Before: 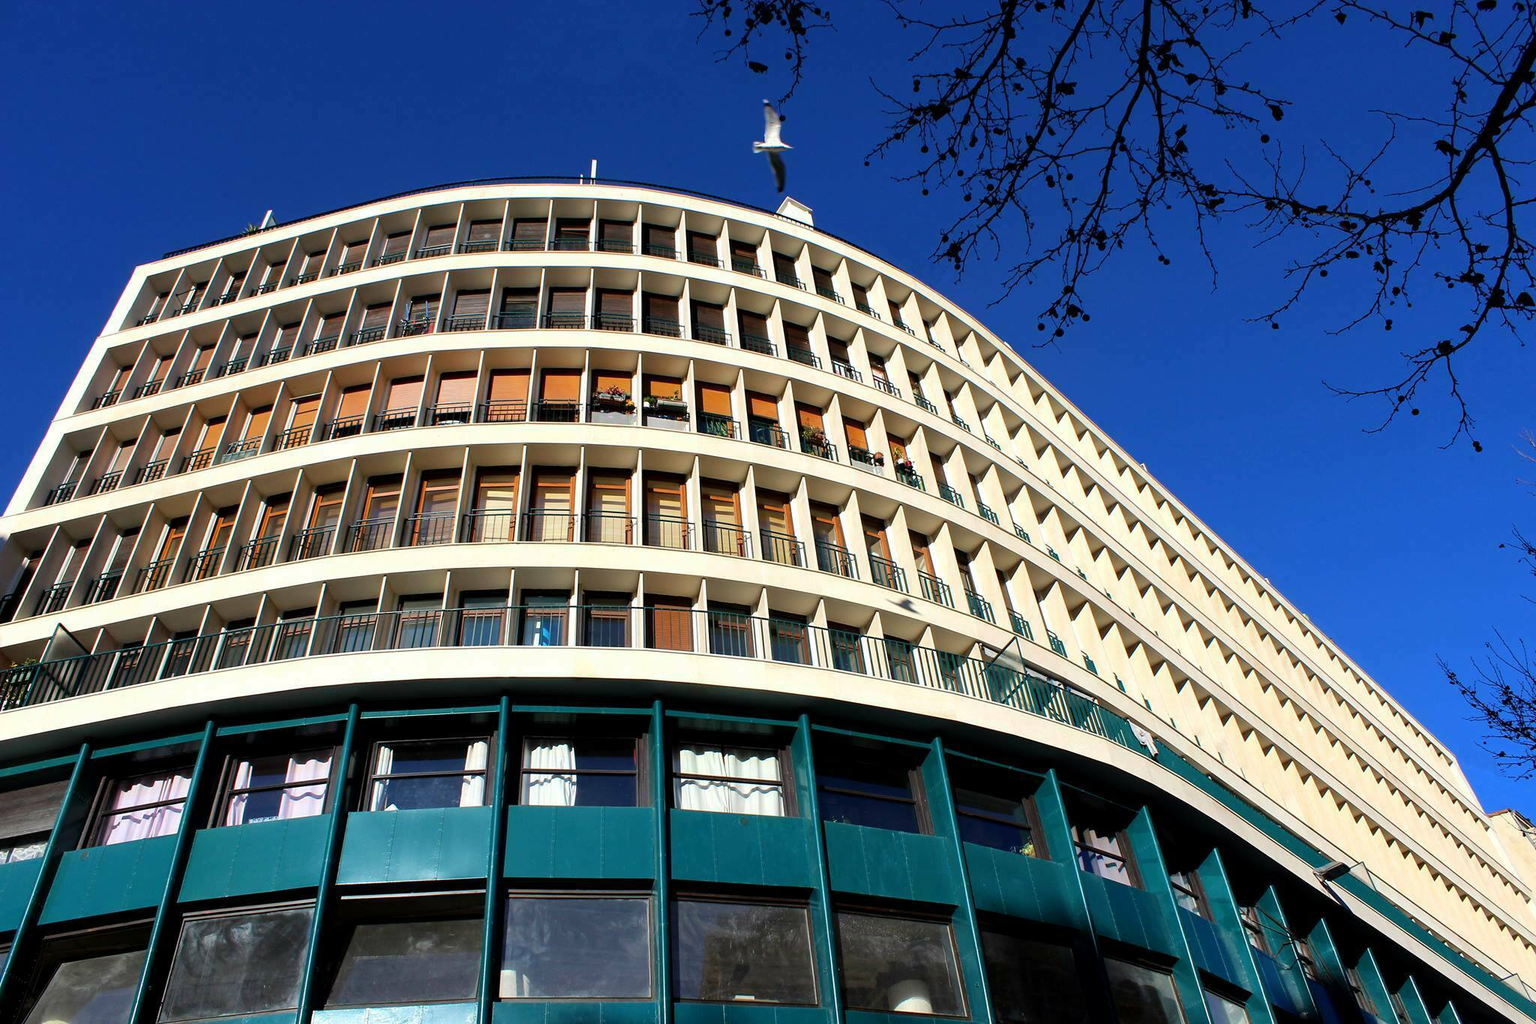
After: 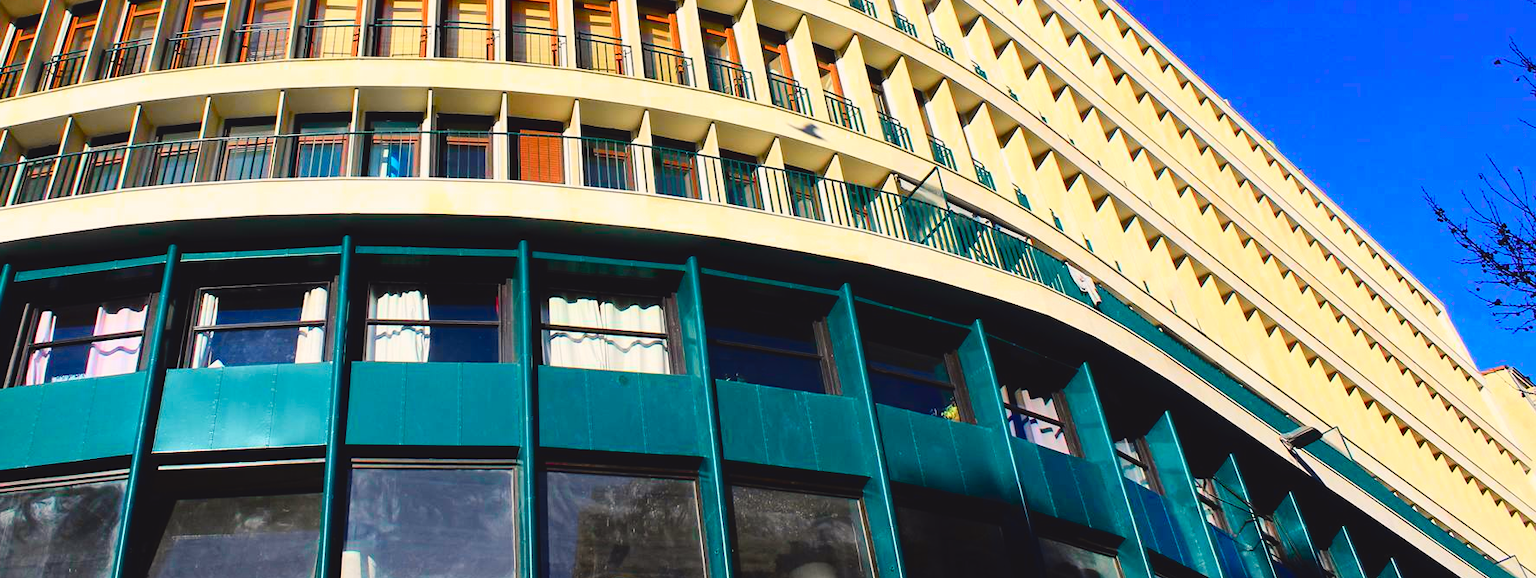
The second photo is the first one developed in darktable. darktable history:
color balance rgb: shadows lift › chroma 2%, shadows lift › hue 247.2°, power › chroma 0.3%, power › hue 25.2°, highlights gain › chroma 3%, highlights gain › hue 60°, global offset › luminance 0.75%, perceptual saturation grading › global saturation 20%, perceptual saturation grading › highlights -20%, perceptual saturation grading › shadows 30%, global vibrance 20%
tone curve: curves: ch0 [(0, 0.037) (0.045, 0.055) (0.155, 0.138) (0.29, 0.325) (0.428, 0.513) (0.604, 0.71) (0.824, 0.882) (1, 0.965)]; ch1 [(0, 0) (0.339, 0.334) (0.445, 0.419) (0.476, 0.454) (0.498, 0.498) (0.53, 0.515) (0.557, 0.556) (0.609, 0.649) (0.716, 0.746) (1, 1)]; ch2 [(0, 0) (0.327, 0.318) (0.417, 0.426) (0.46, 0.453) (0.502, 0.5) (0.526, 0.52) (0.554, 0.541) (0.626, 0.65) (0.749, 0.746) (1, 1)], color space Lab, independent channels, preserve colors none
crop and rotate: left 13.306%, top 48.129%, bottom 2.928%
color balance: lift [1, 1, 0.999, 1.001], gamma [1, 1.003, 1.005, 0.995], gain [1, 0.992, 0.988, 1.012], contrast 5%, output saturation 110%
